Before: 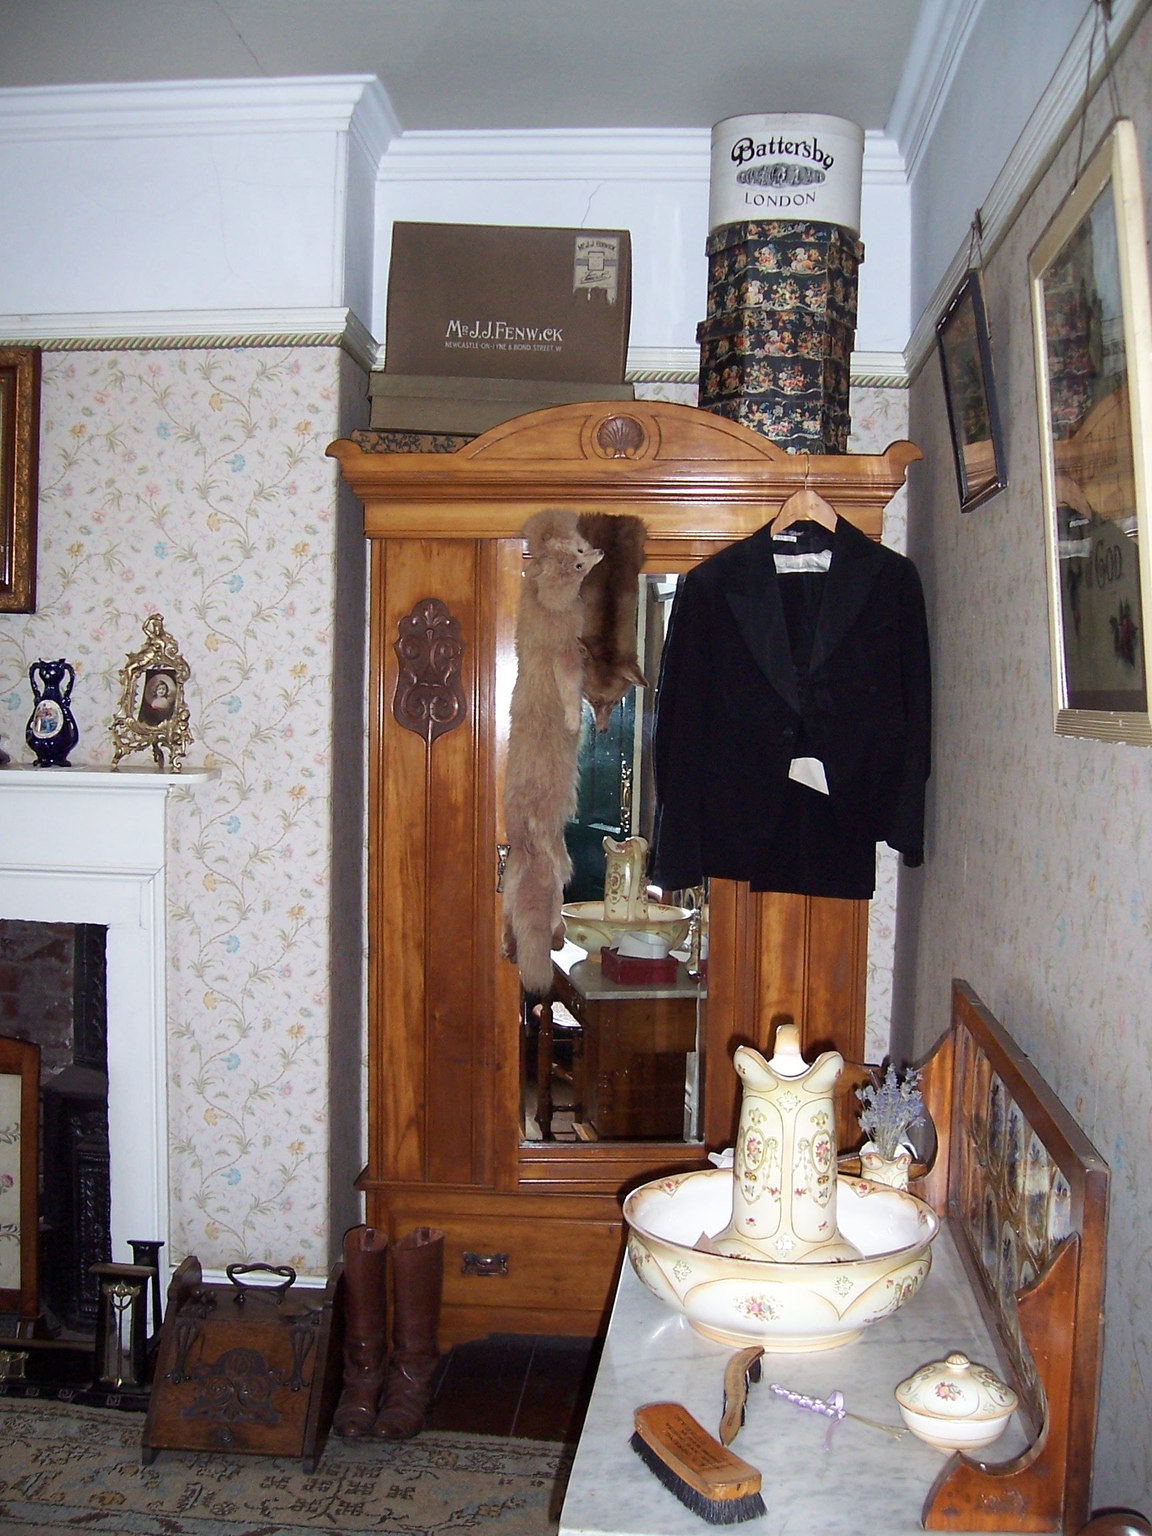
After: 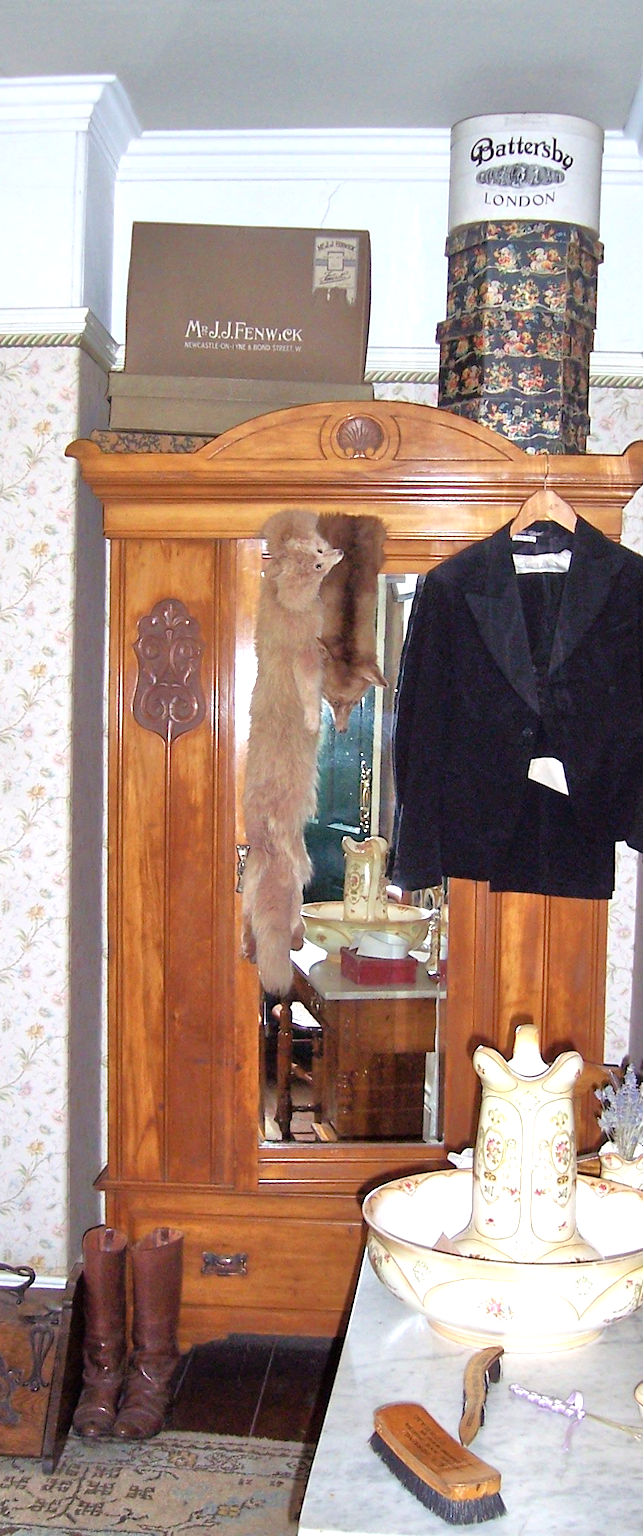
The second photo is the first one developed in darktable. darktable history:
tone equalizer: -7 EV 0.155 EV, -6 EV 0.629 EV, -5 EV 1.13 EV, -4 EV 1.36 EV, -3 EV 1.16 EV, -2 EV 0.6 EV, -1 EV 0.155 EV, luminance estimator HSV value / RGB max
exposure: black level correction 0, exposure 0.499 EV, compensate highlight preservation false
crop and rotate: left 22.655%, right 21.476%
